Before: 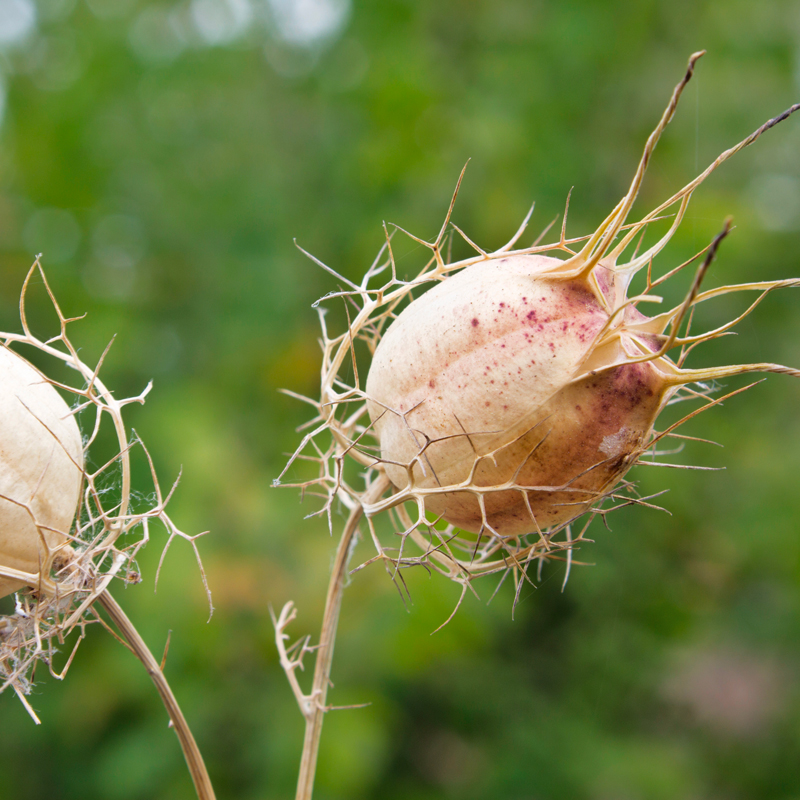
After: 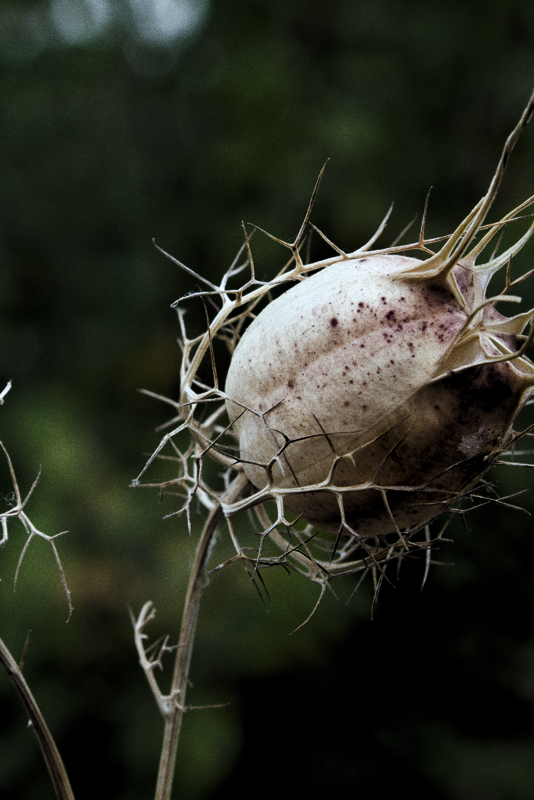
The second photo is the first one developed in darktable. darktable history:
levels: mode automatic, black 8.58%, gray 59.42%, levels [0, 0.445, 1]
crop and rotate: left 17.732%, right 15.423%
grain: coarseness 0.47 ISO
color calibration: illuminant Planckian (black body), adaptation linear Bradford (ICC v4), x 0.364, y 0.367, temperature 4417.56 K, saturation algorithm version 1 (2020)
